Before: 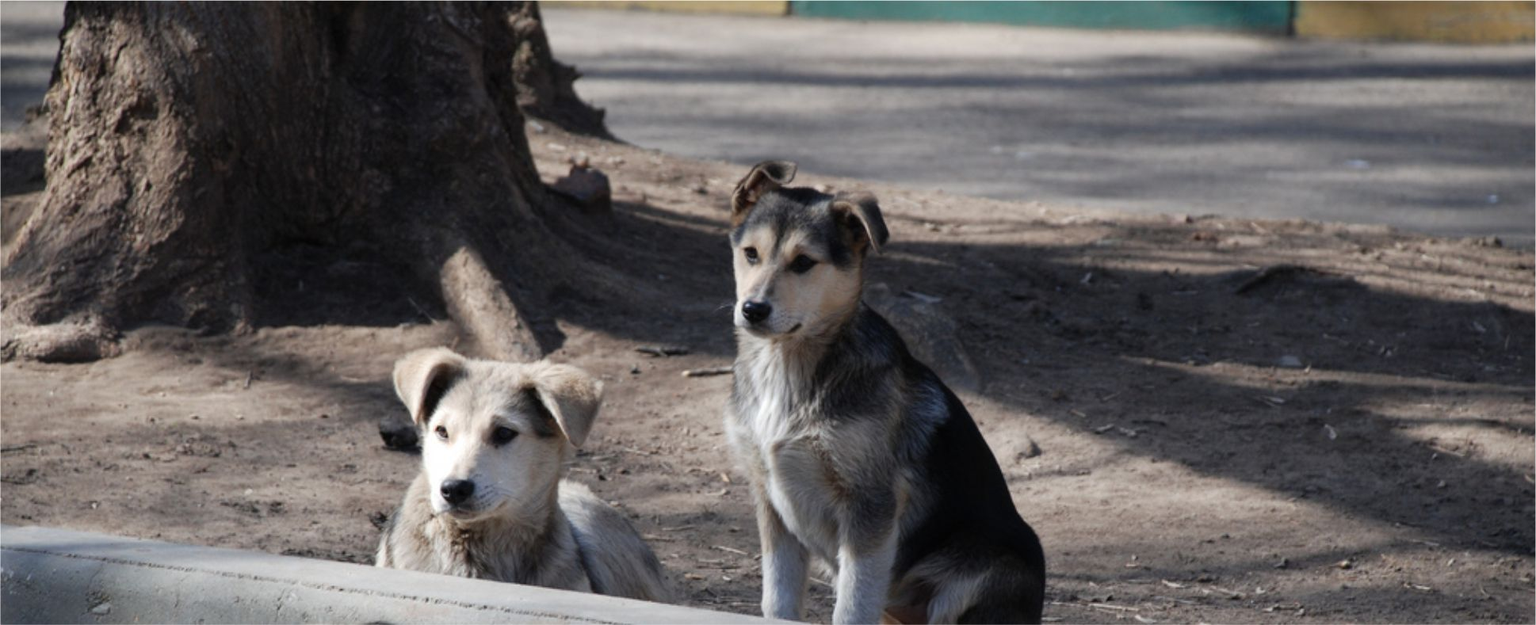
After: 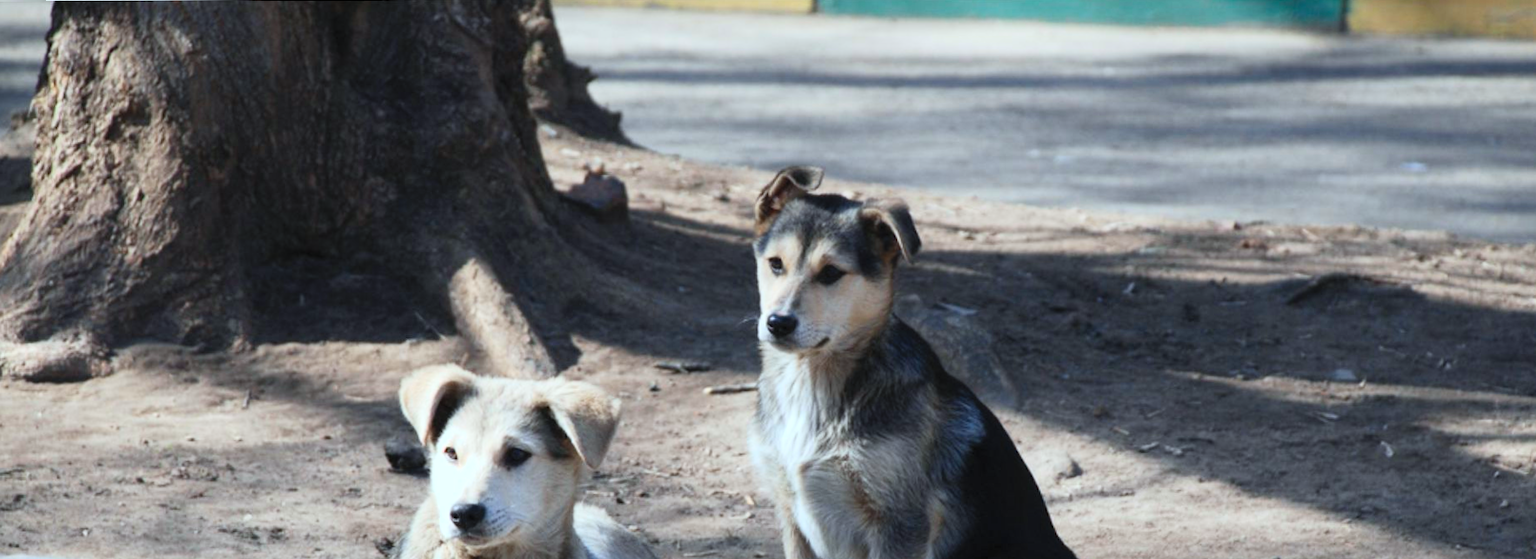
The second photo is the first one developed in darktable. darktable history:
crop and rotate: angle 0.256°, left 0.416%, right 3.569%, bottom 14.151%
contrast brightness saturation: contrast 0.236, brightness 0.262, saturation 0.377
color calibration: illuminant Planckian (black body), adaptation linear Bradford (ICC v4), x 0.362, y 0.366, temperature 4498.11 K
